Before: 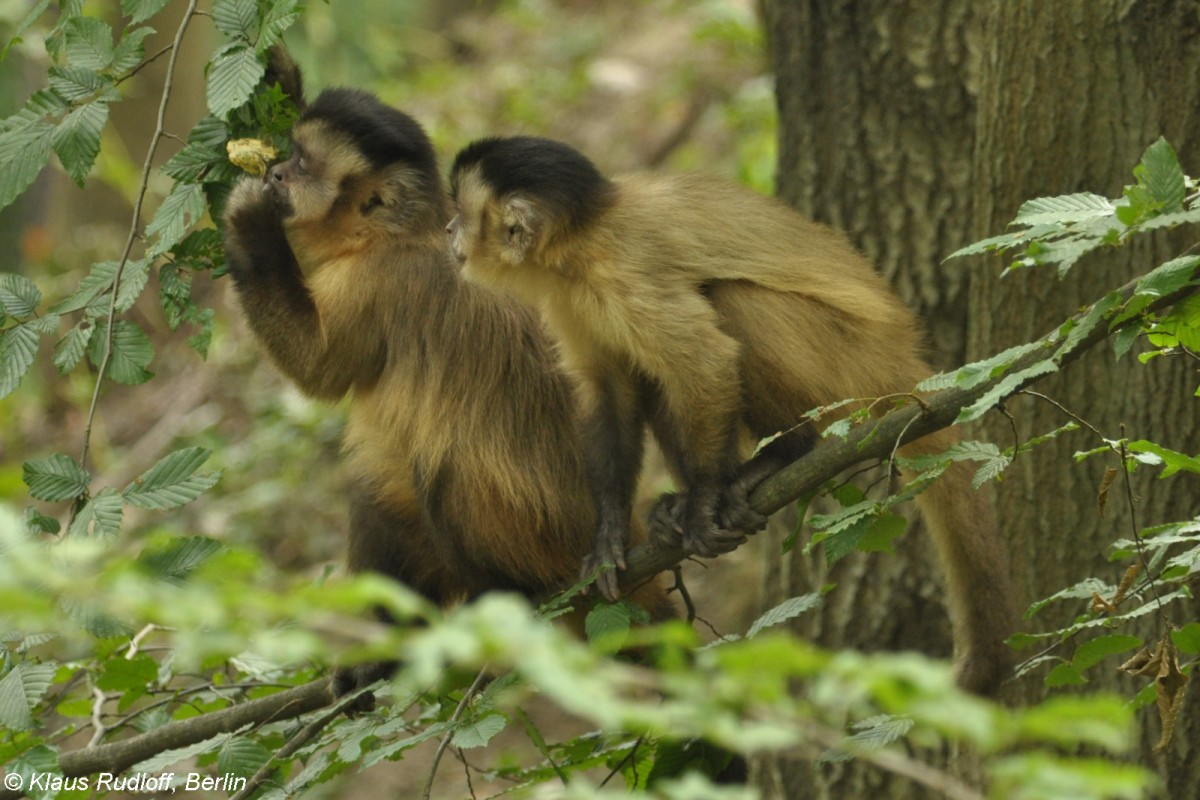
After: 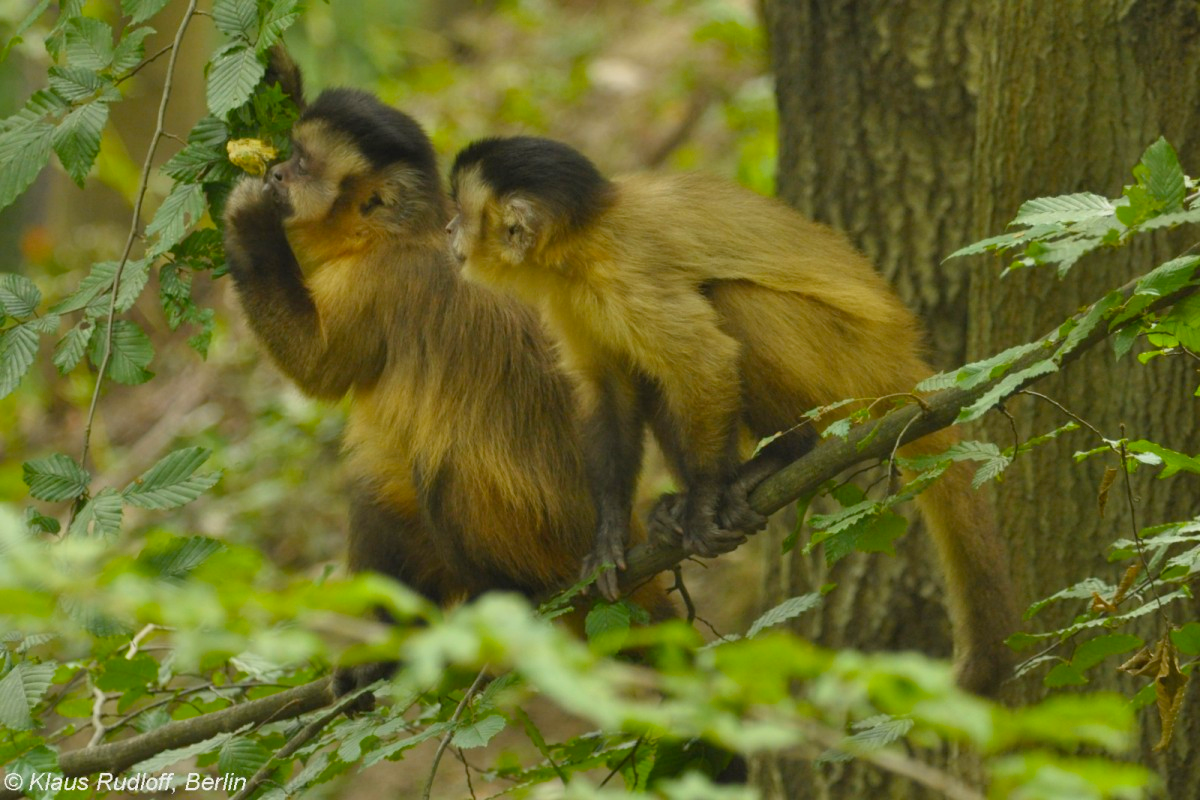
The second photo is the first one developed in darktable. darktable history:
color balance rgb: power › hue 72.58°, linear chroma grading › global chroma 9.871%, perceptual saturation grading › global saturation 19.003%, contrast -10.092%
